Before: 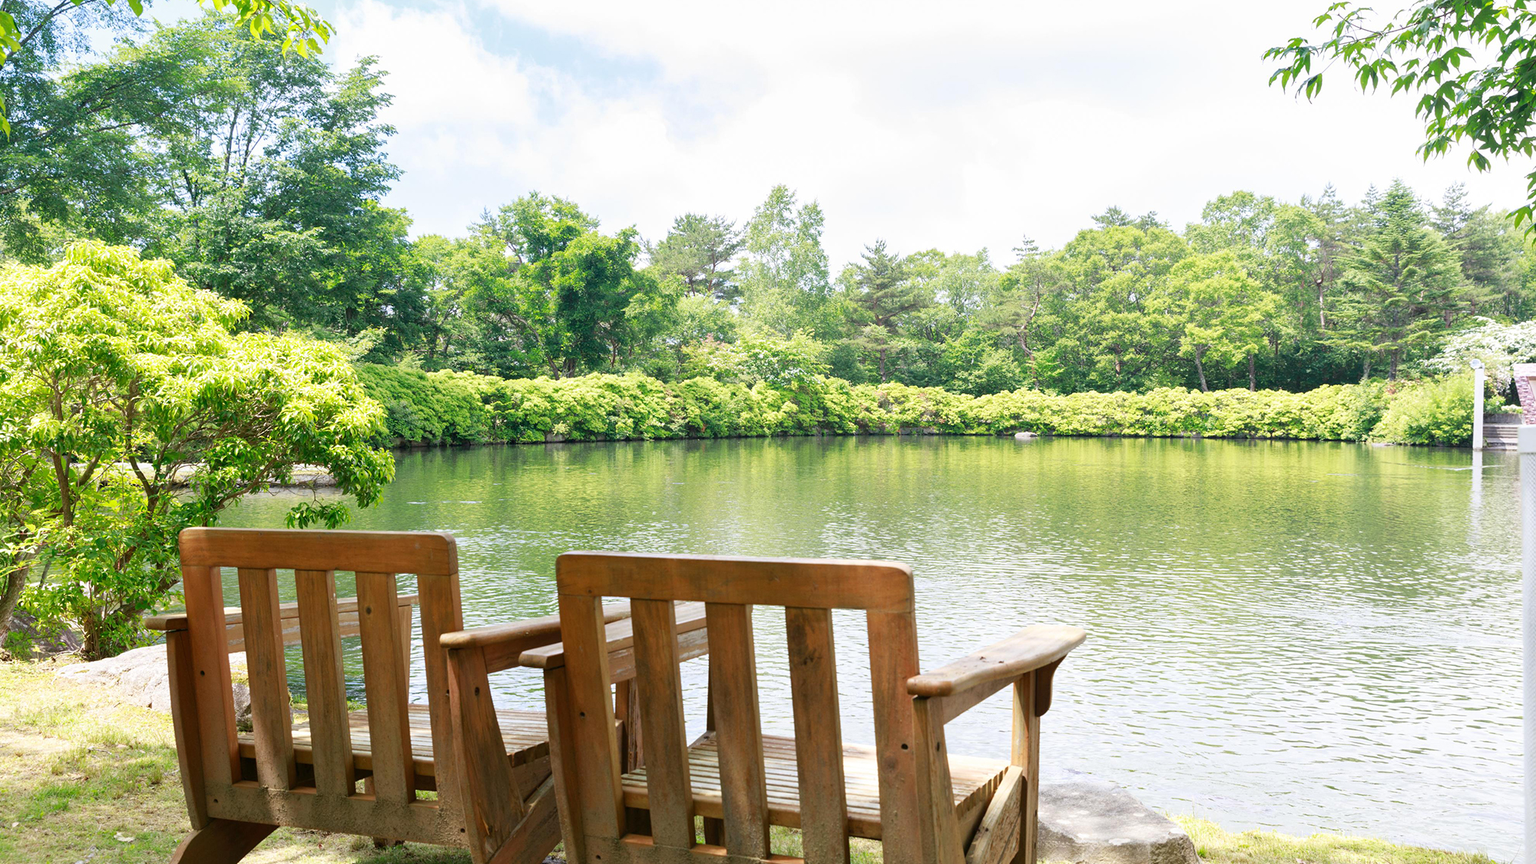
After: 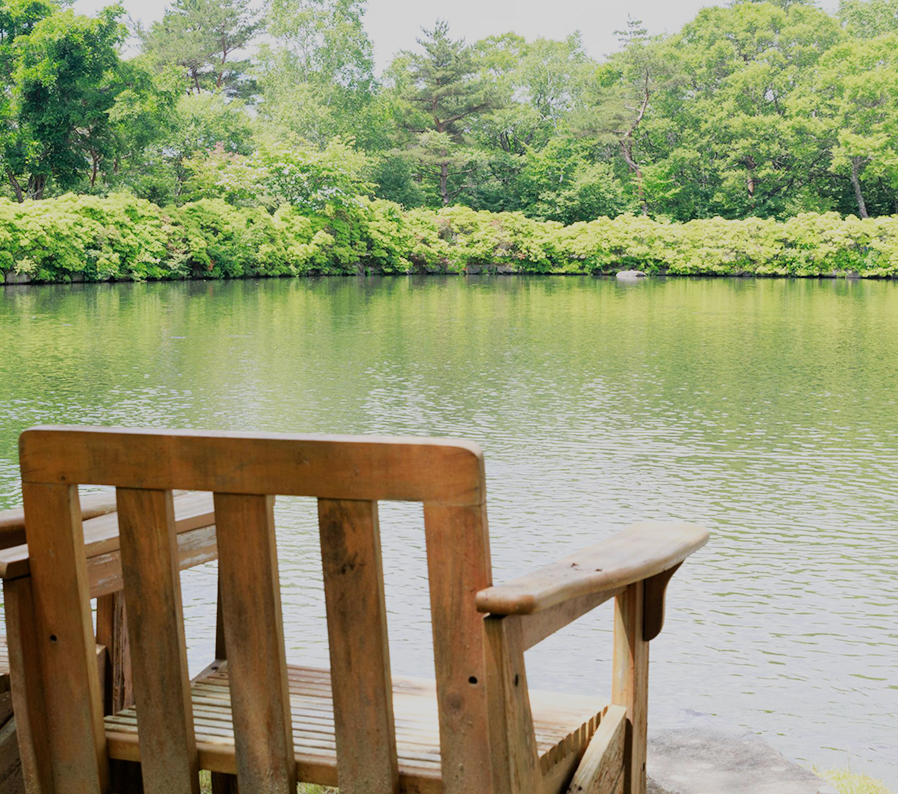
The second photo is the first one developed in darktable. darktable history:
crop: left 35.262%, top 25.968%, right 19.837%, bottom 3.398%
filmic rgb: black relative exposure -7.65 EV, white relative exposure 4.56 EV, threshold 5.95 EV, hardness 3.61, enable highlight reconstruction true
